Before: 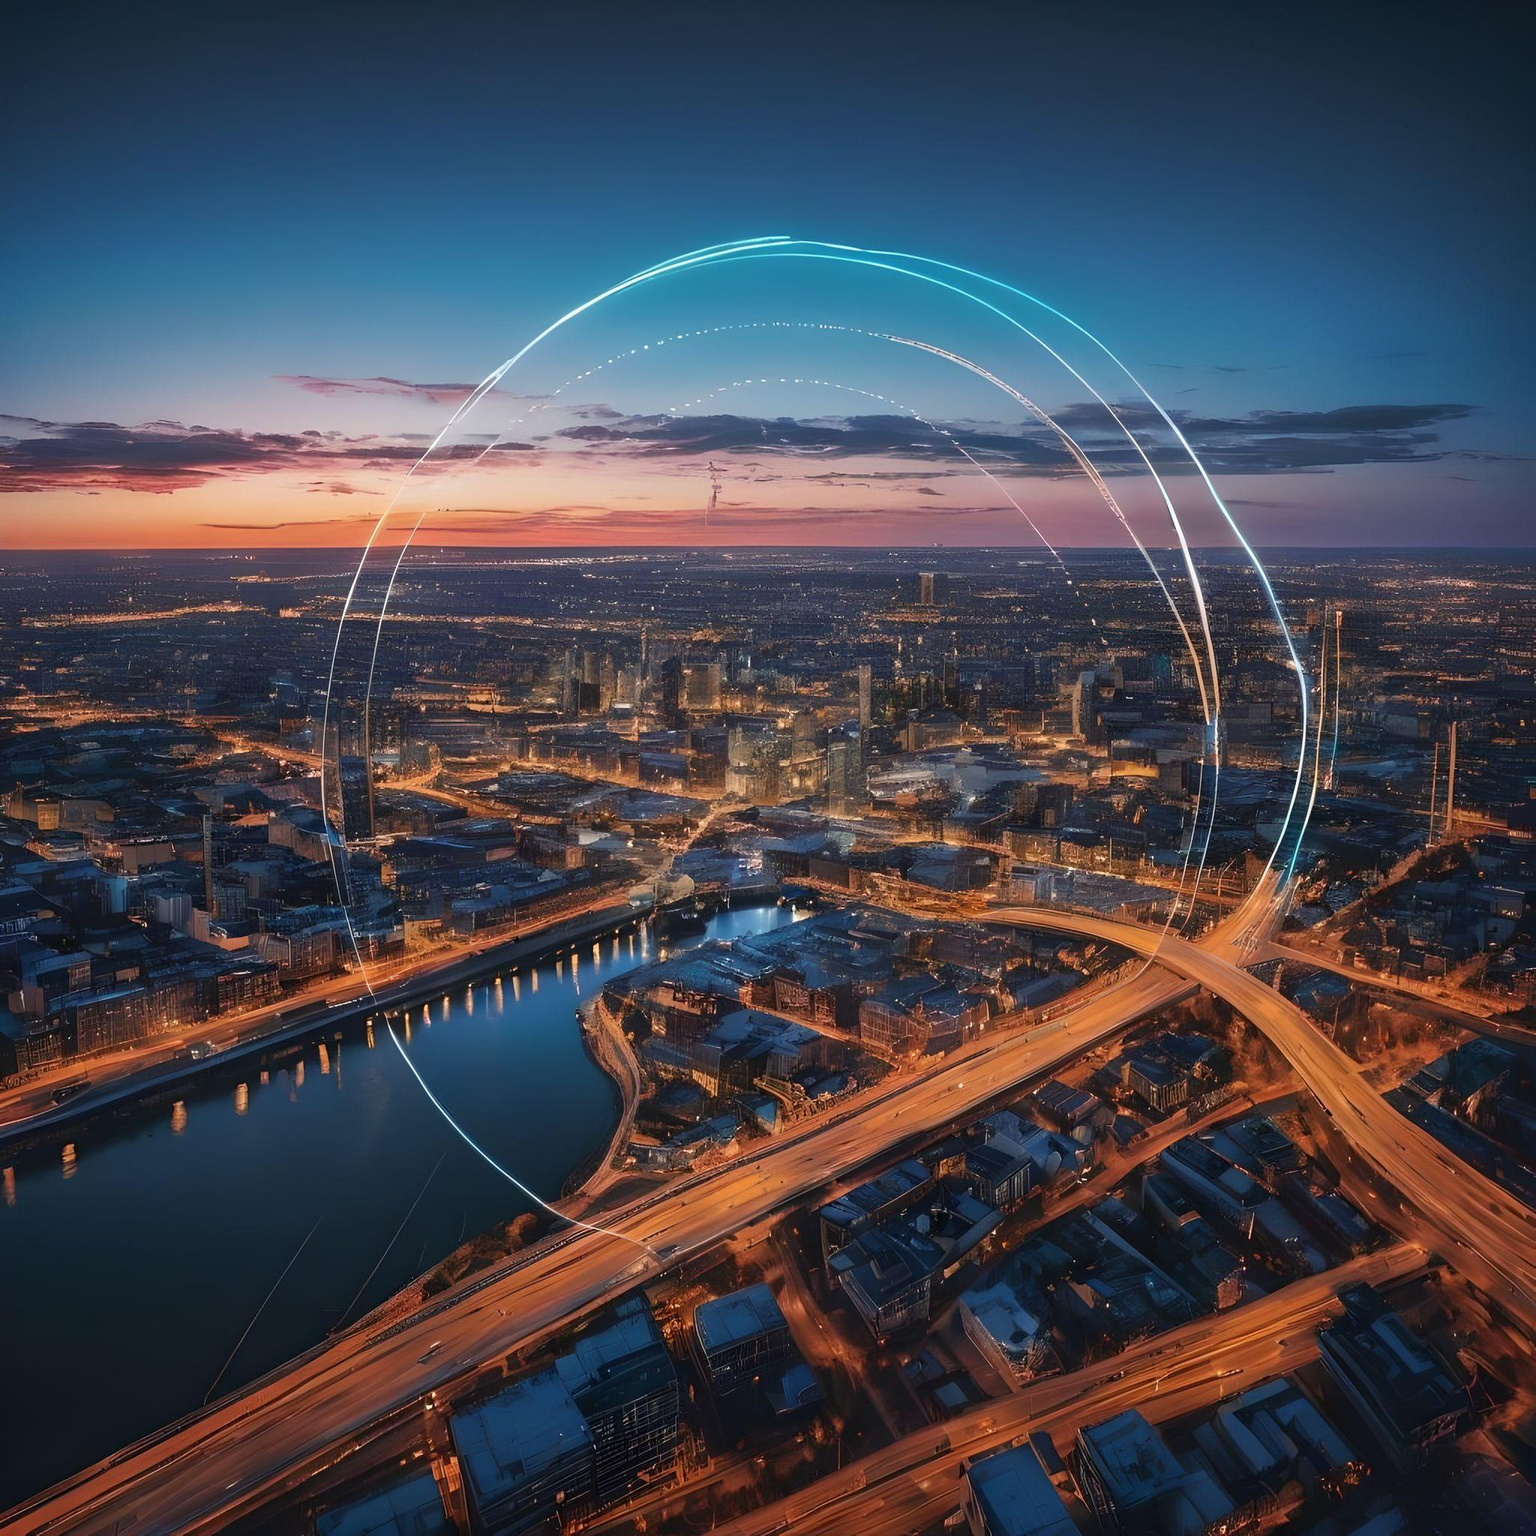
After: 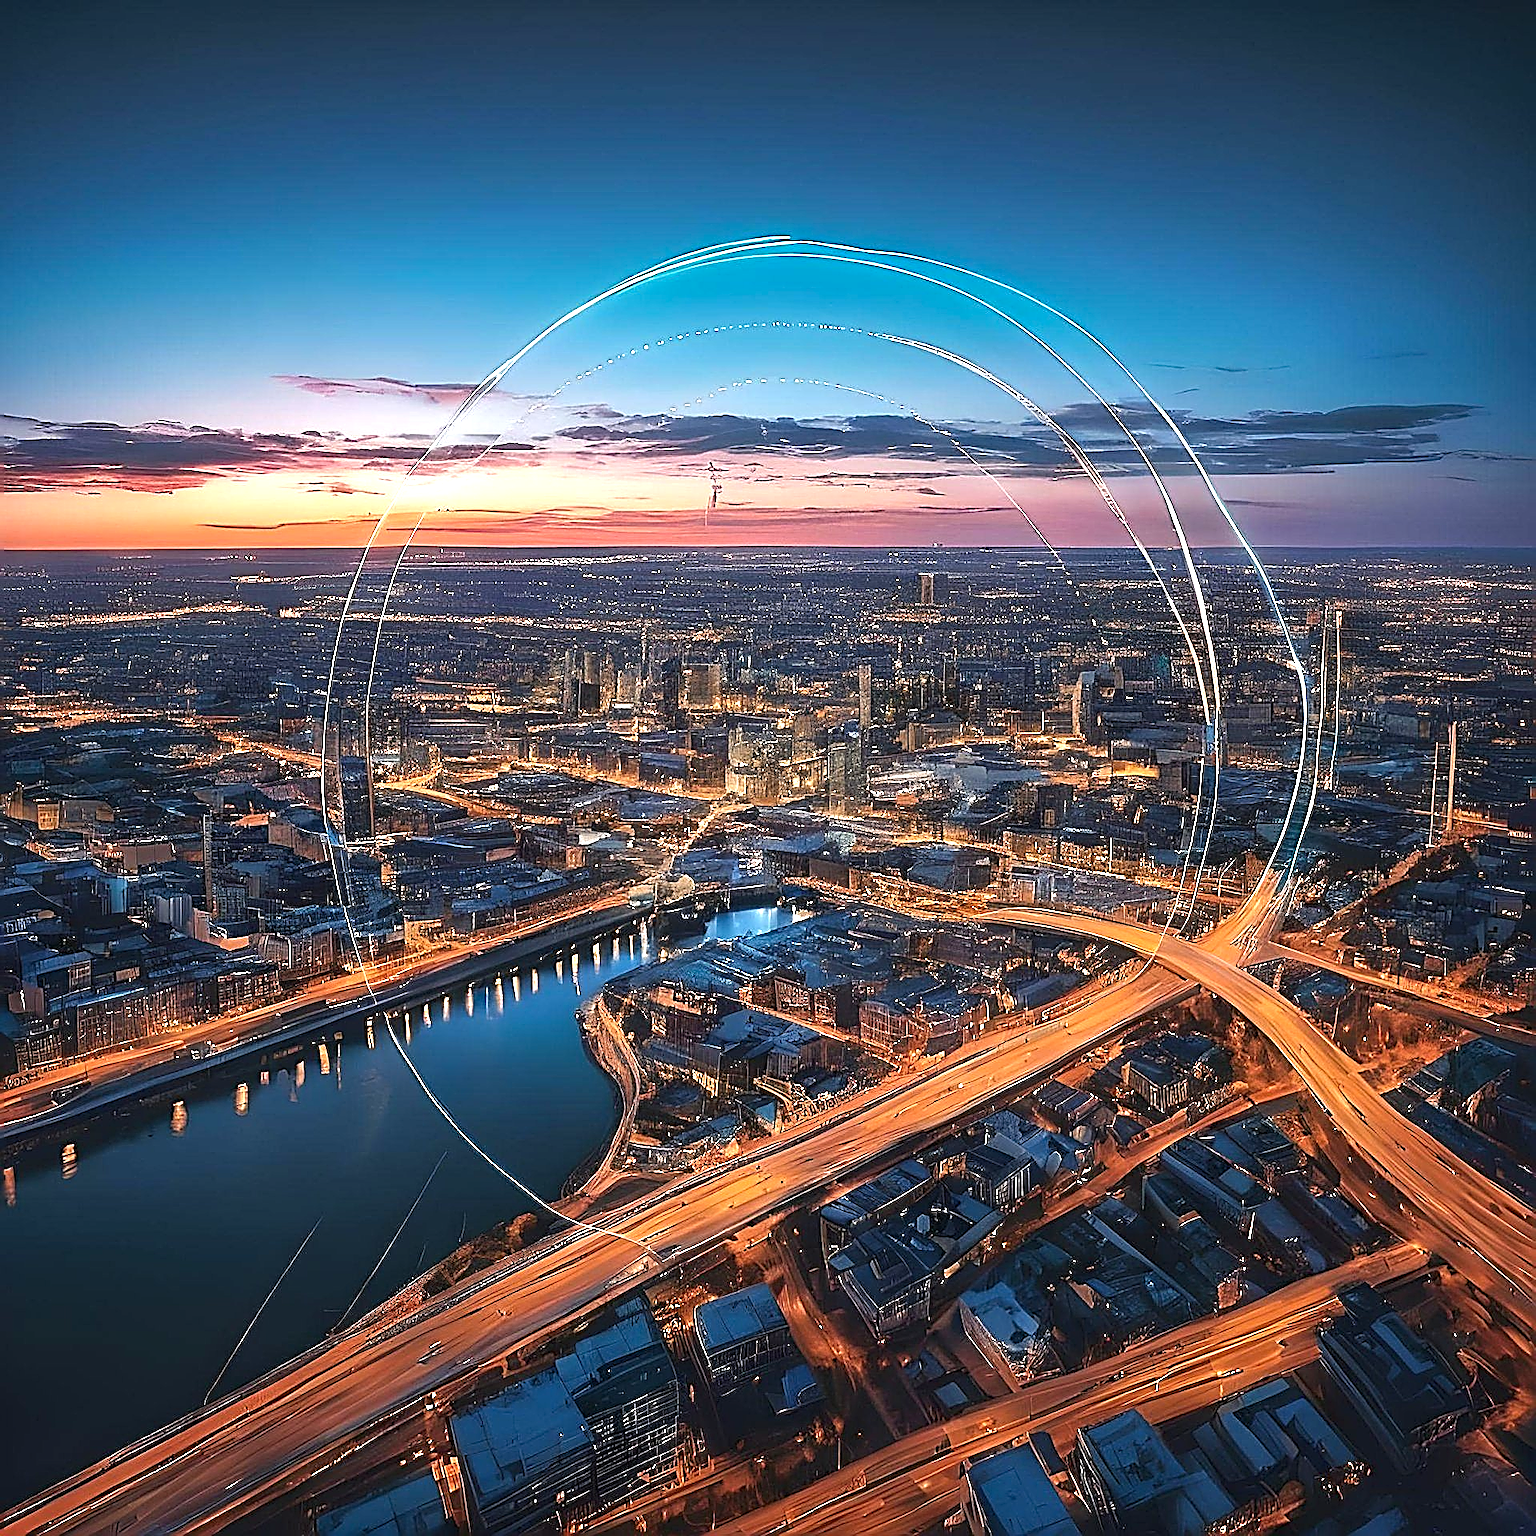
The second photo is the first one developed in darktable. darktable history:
exposure: black level correction 0, exposure 0.897 EV, compensate exposure bias true, compensate highlight preservation false
tone equalizer: on, module defaults
haze removal: compatibility mode true, adaptive false
levels: black 8.53%, levels [0, 0.51, 1]
sharpen: amount 1.982
